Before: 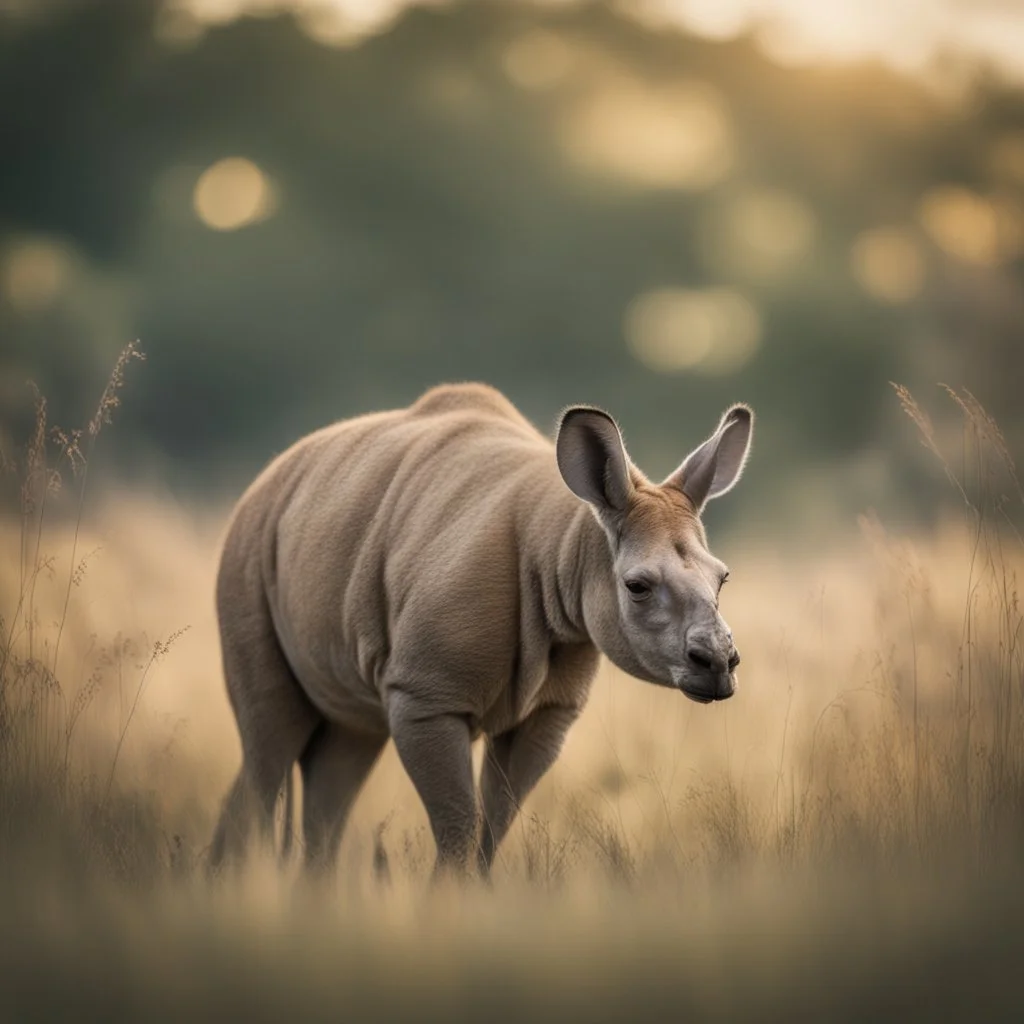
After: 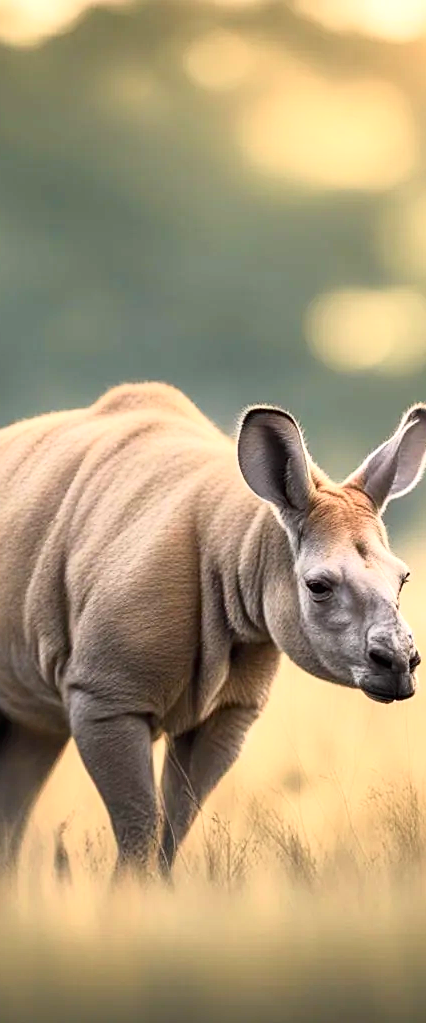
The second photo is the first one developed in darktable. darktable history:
exposure: exposure 0.507 EV, compensate highlight preservation false
crop: left 31.229%, right 27.105%
sharpen: on, module defaults
tone curve: curves: ch0 [(0, 0) (0.051, 0.027) (0.096, 0.071) (0.241, 0.247) (0.455, 0.52) (0.594, 0.692) (0.715, 0.845) (0.84, 0.936) (1, 1)]; ch1 [(0, 0) (0.1, 0.038) (0.318, 0.243) (0.399, 0.351) (0.478, 0.469) (0.499, 0.499) (0.534, 0.549) (0.565, 0.605) (0.601, 0.644) (0.666, 0.701) (1, 1)]; ch2 [(0, 0) (0.453, 0.45) (0.479, 0.483) (0.504, 0.499) (0.52, 0.508) (0.561, 0.573) (0.592, 0.617) (0.824, 0.815) (1, 1)], color space Lab, independent channels, preserve colors none
